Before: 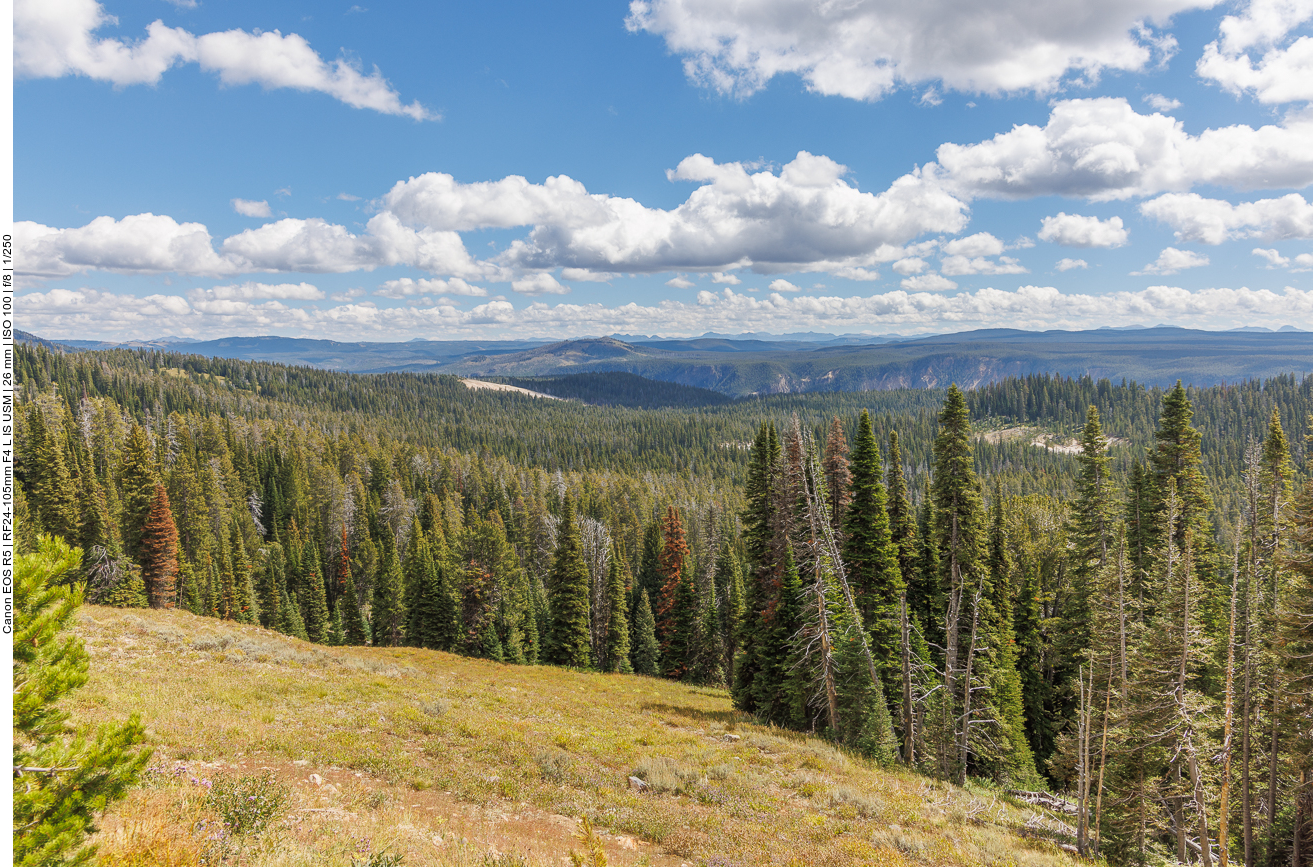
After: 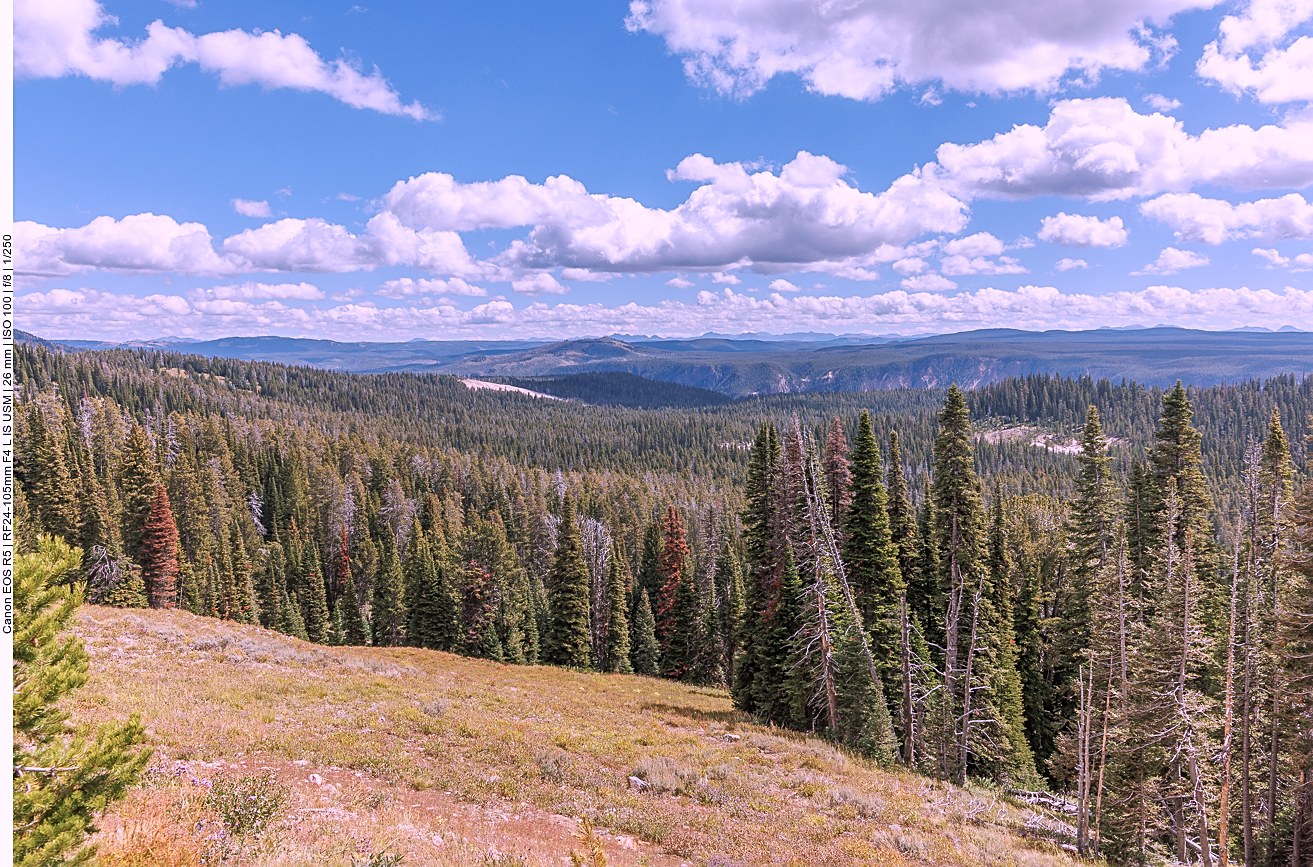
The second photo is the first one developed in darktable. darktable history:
sharpen: on, module defaults
color correction: highlights a* 15.03, highlights b* -25.07
